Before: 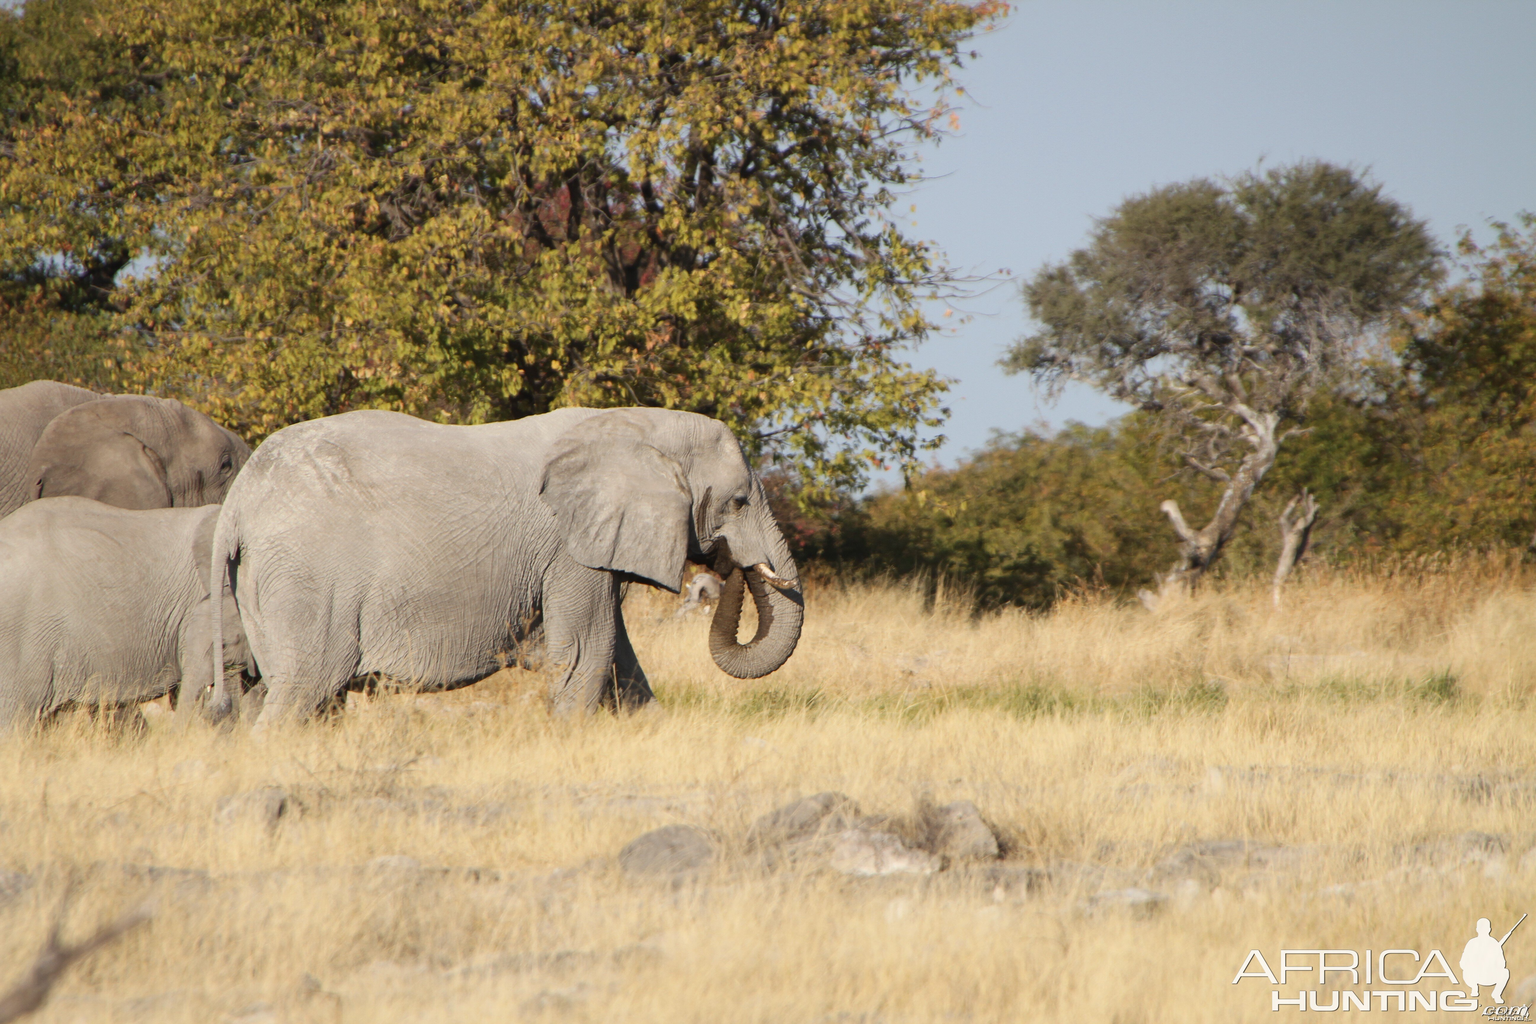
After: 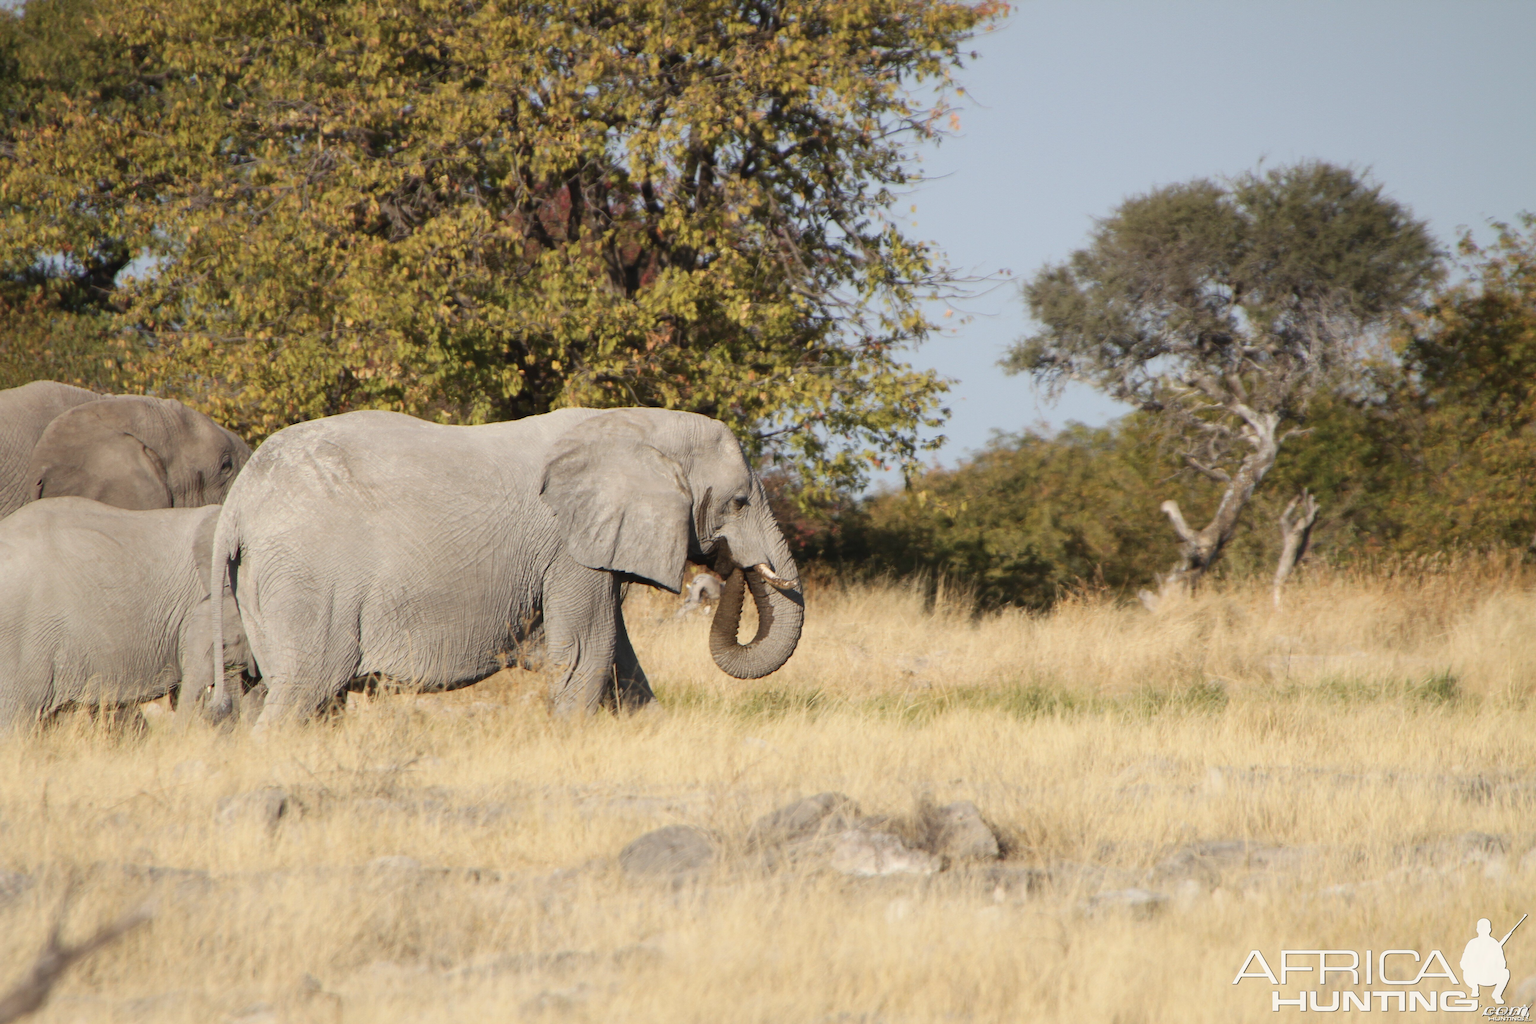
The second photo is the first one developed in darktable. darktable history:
contrast brightness saturation: contrast 0.014, saturation -0.058
contrast equalizer: octaves 7, y [[0.5, 0.488, 0.462, 0.461, 0.491, 0.5], [0.5 ×6], [0.5 ×6], [0 ×6], [0 ×6]], mix 0.142
